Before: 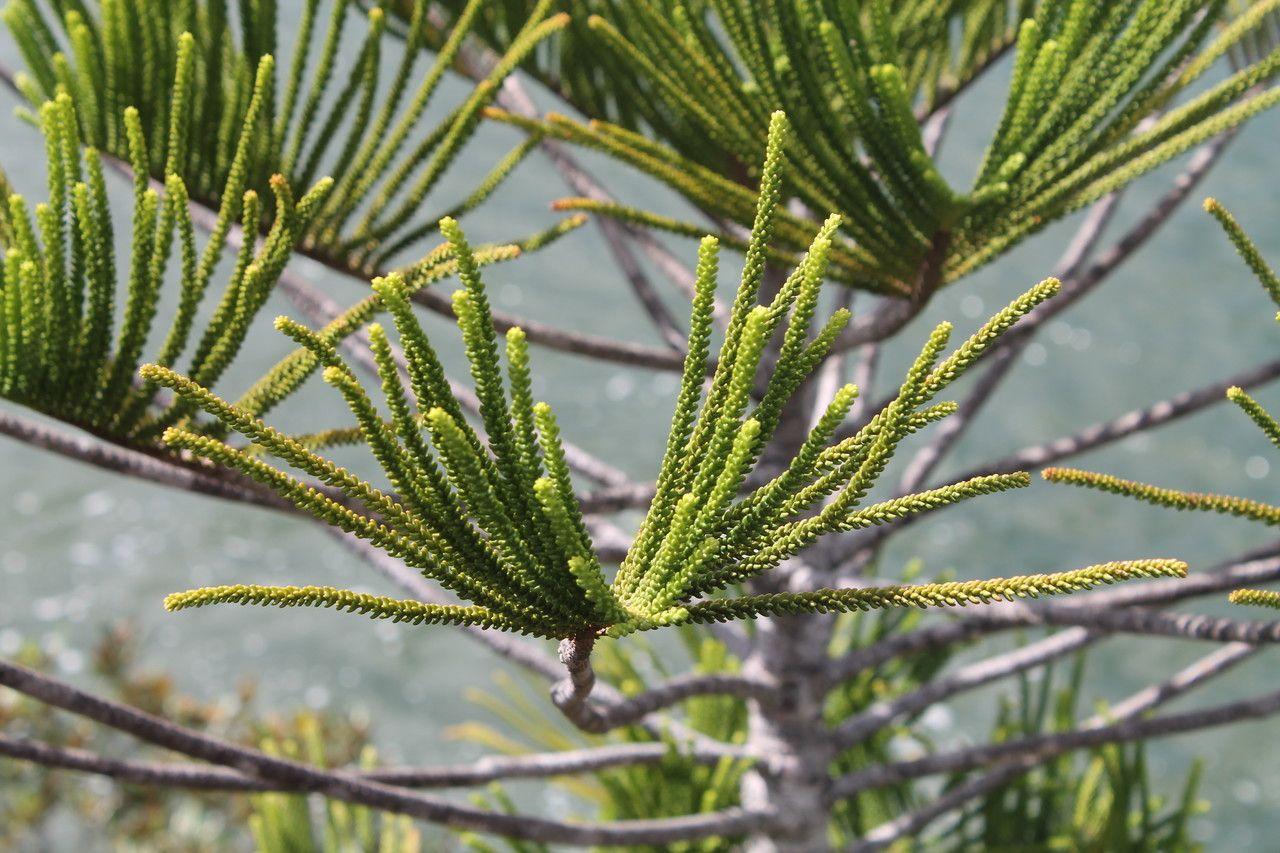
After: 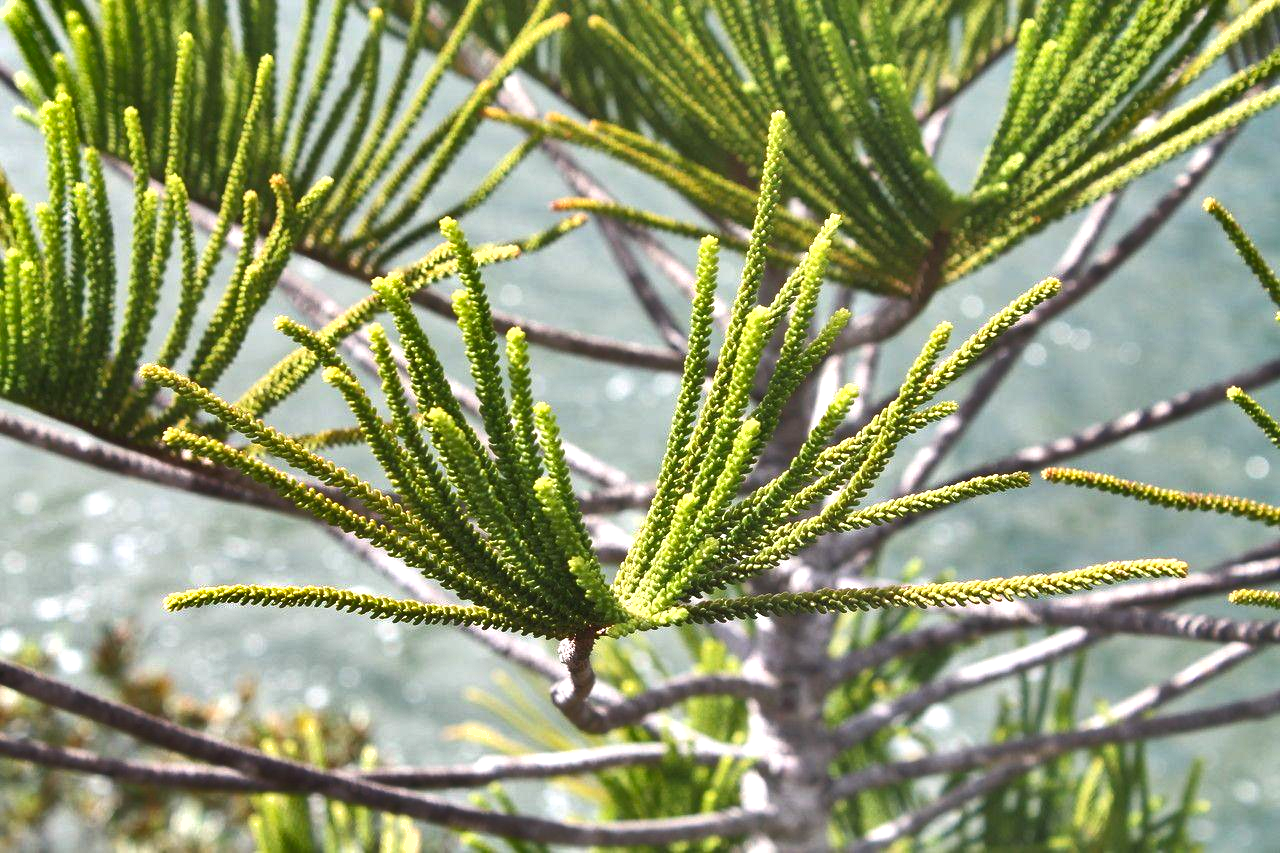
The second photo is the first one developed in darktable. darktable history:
contrast equalizer: y [[0.6 ×6], [0.55 ×6], [0 ×6], [0 ×6], [0 ×6]], mix -0.199
exposure: exposure 0.921 EV, compensate highlight preservation false
shadows and highlights: radius 107.07, shadows 40.36, highlights -72.54, low approximation 0.01, soften with gaussian
